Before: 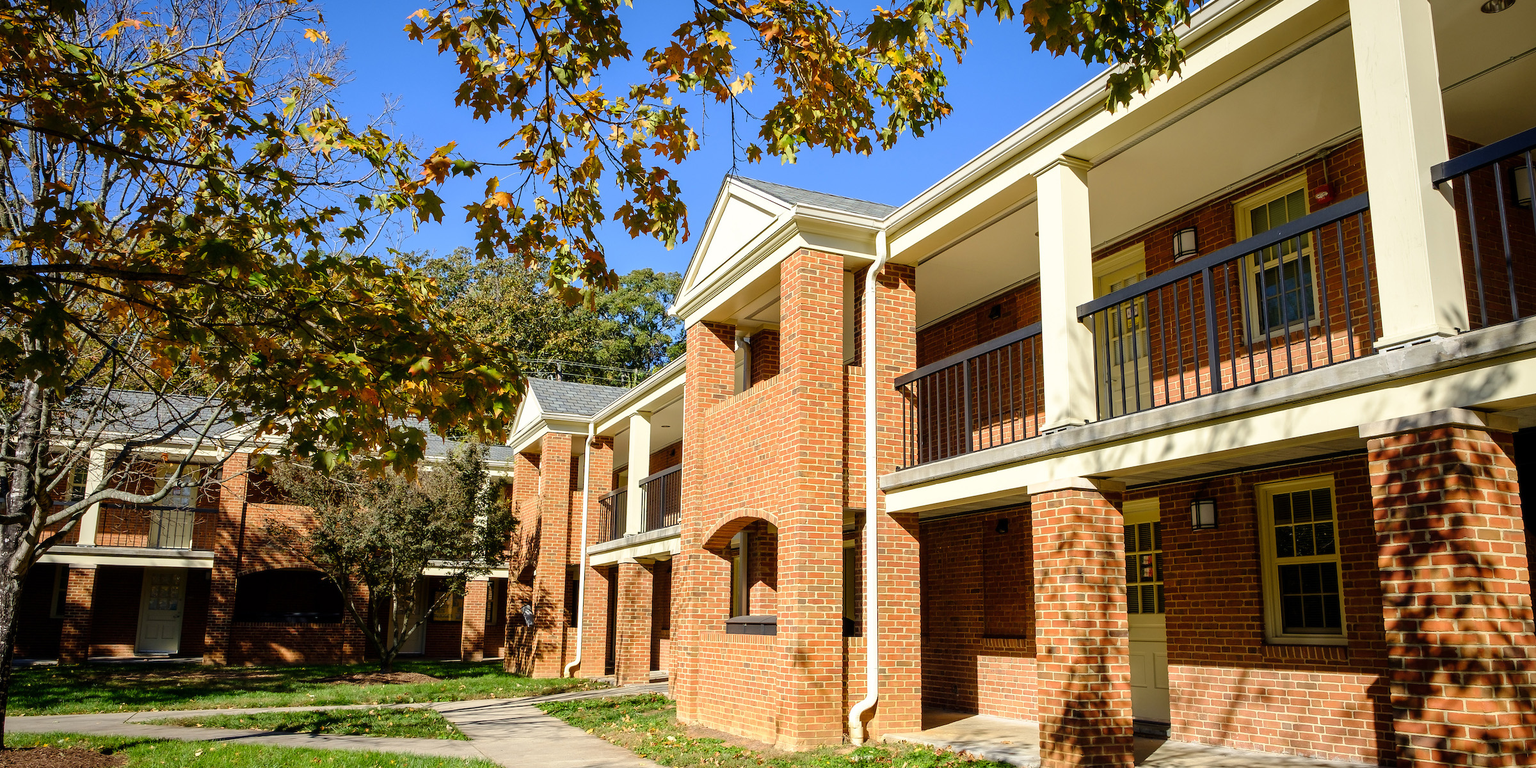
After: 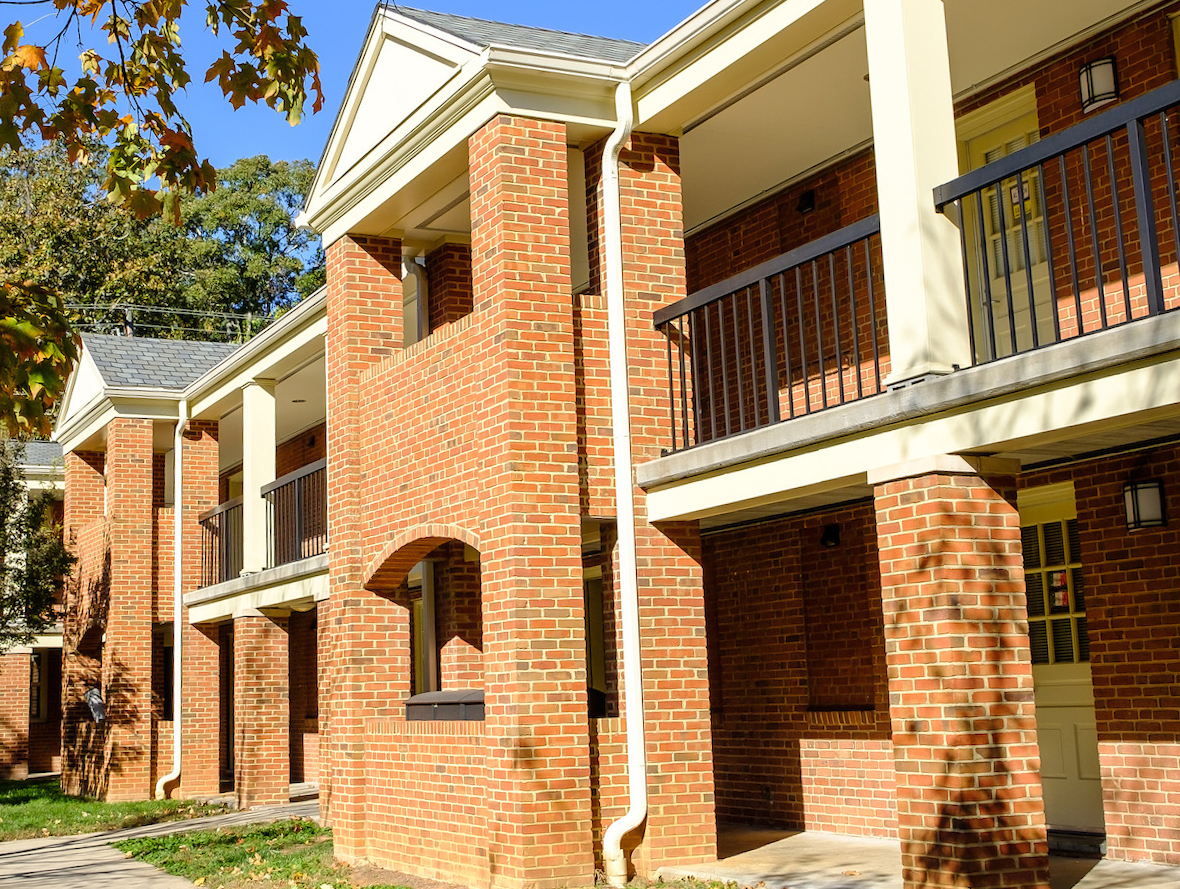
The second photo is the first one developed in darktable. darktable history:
crop: left 31.379%, top 24.658%, right 20.326%, bottom 6.628%
rotate and perspective: rotation -2.29°, automatic cropping off
